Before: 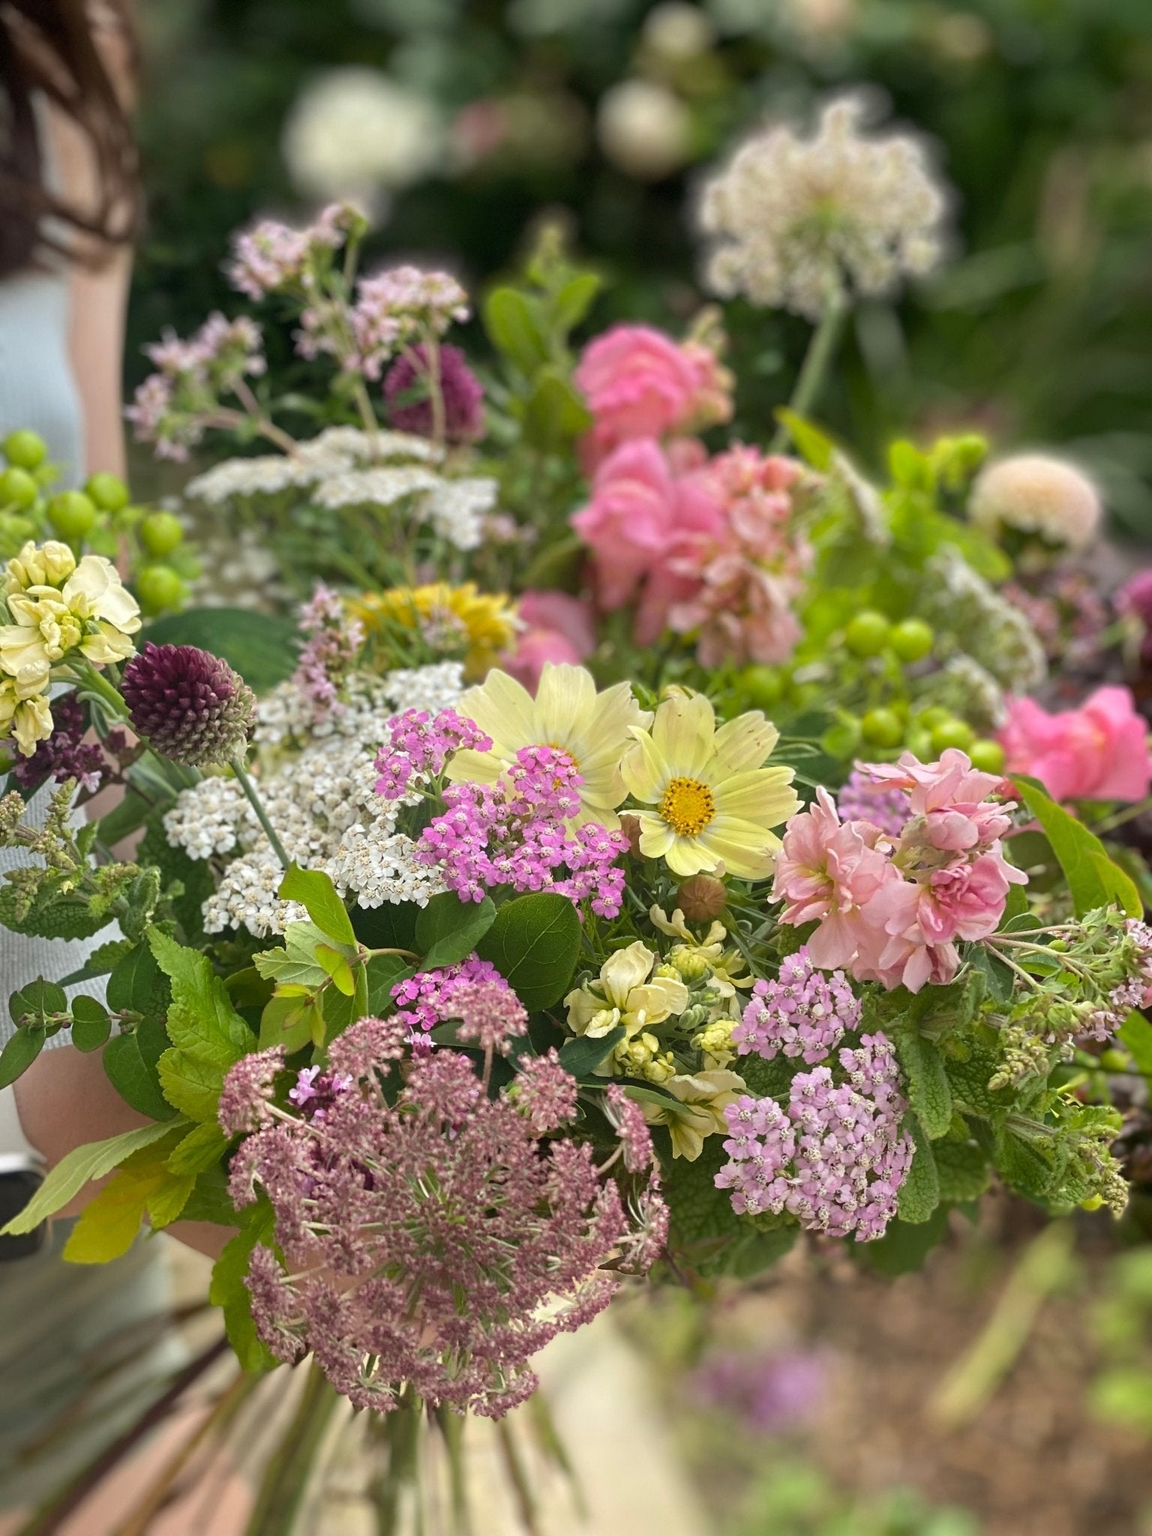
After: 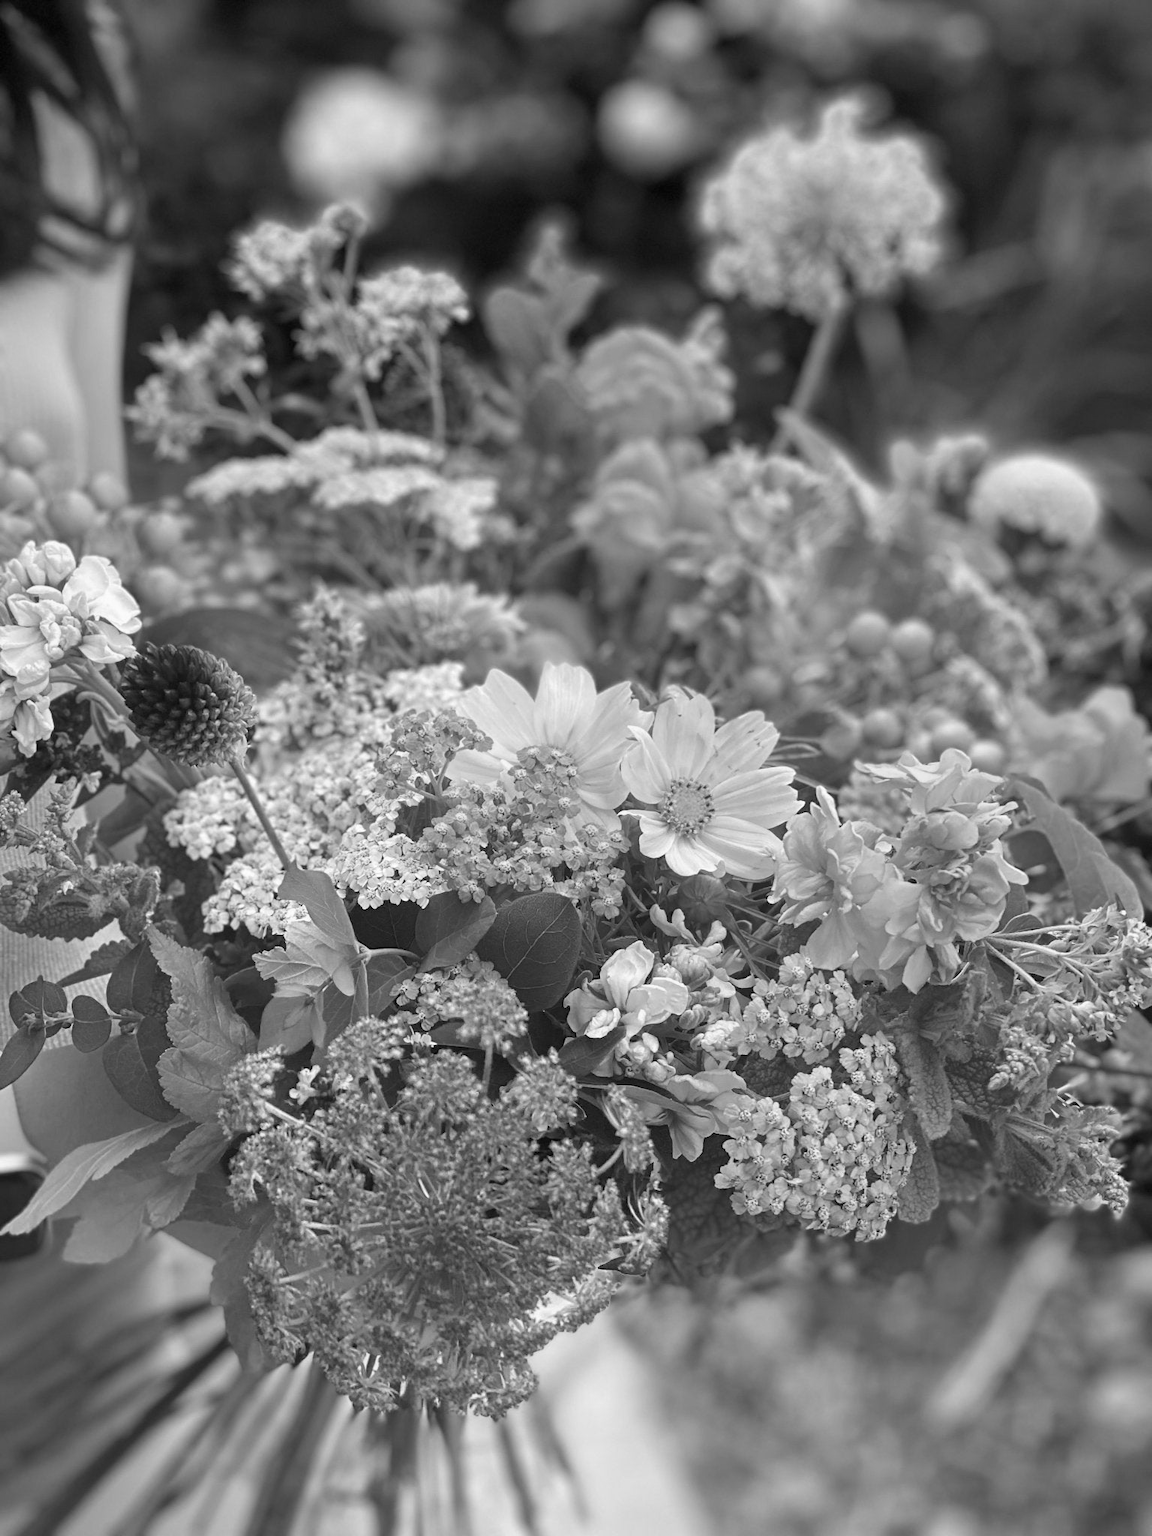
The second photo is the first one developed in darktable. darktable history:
exposure: exposure -0.021 EV, compensate highlight preservation false
monochrome: on, module defaults
